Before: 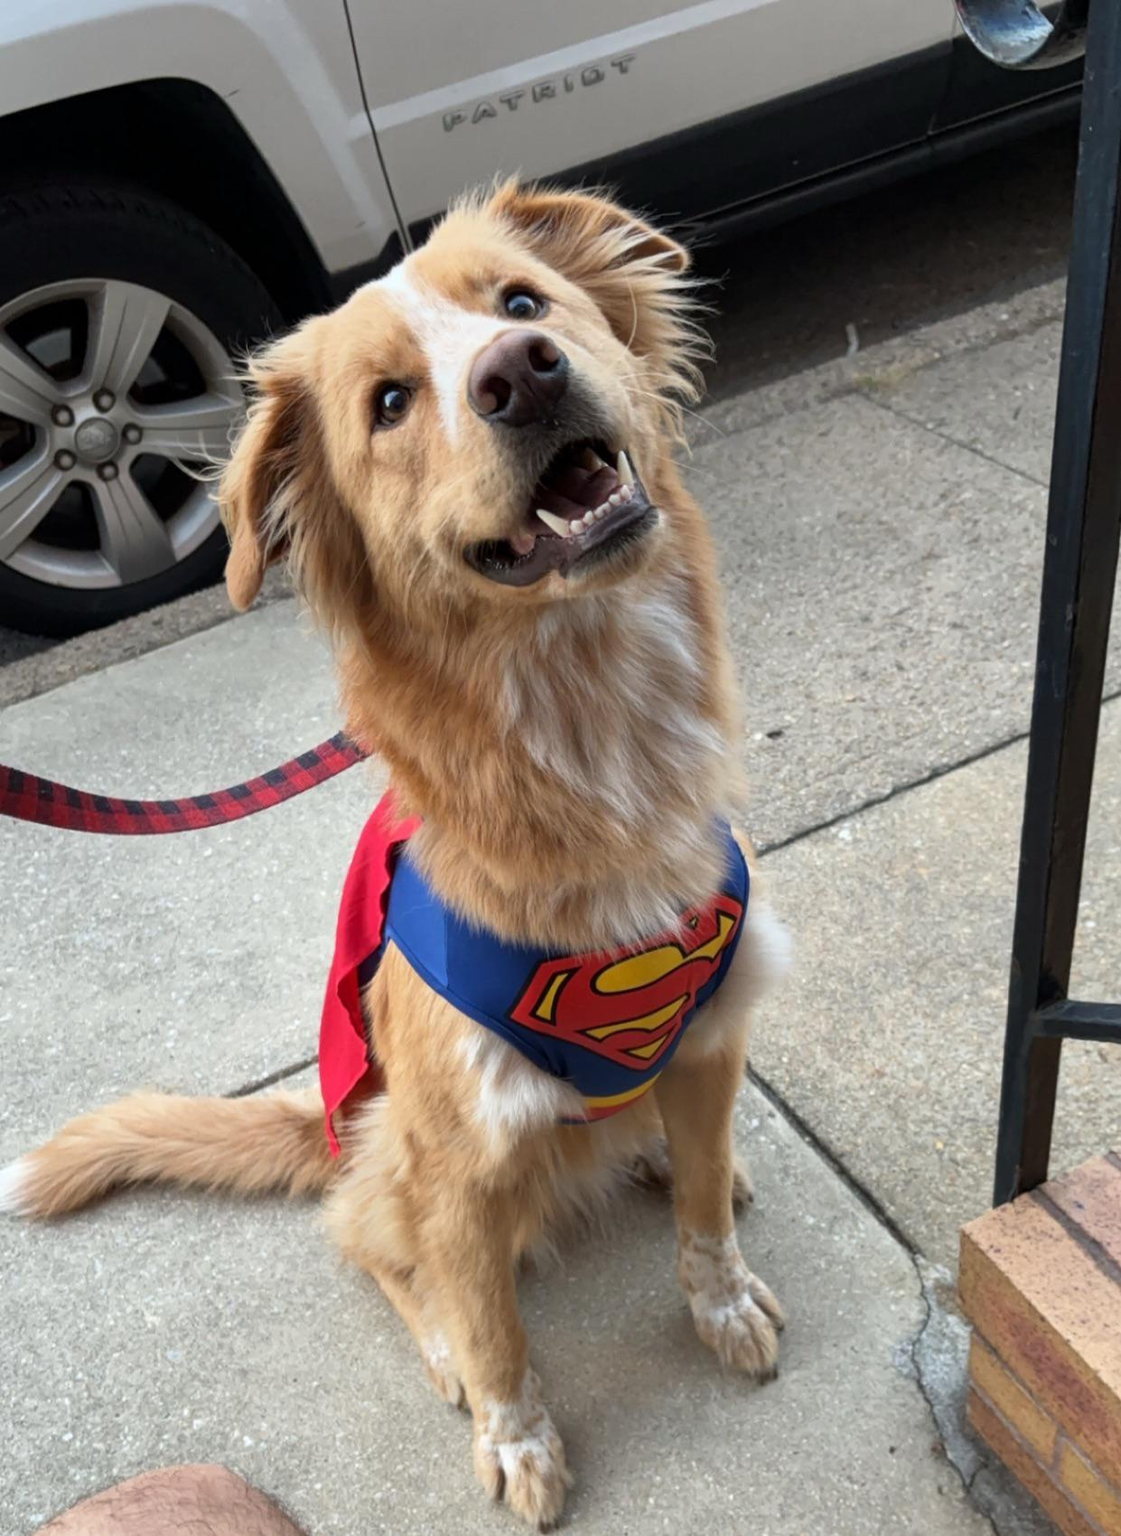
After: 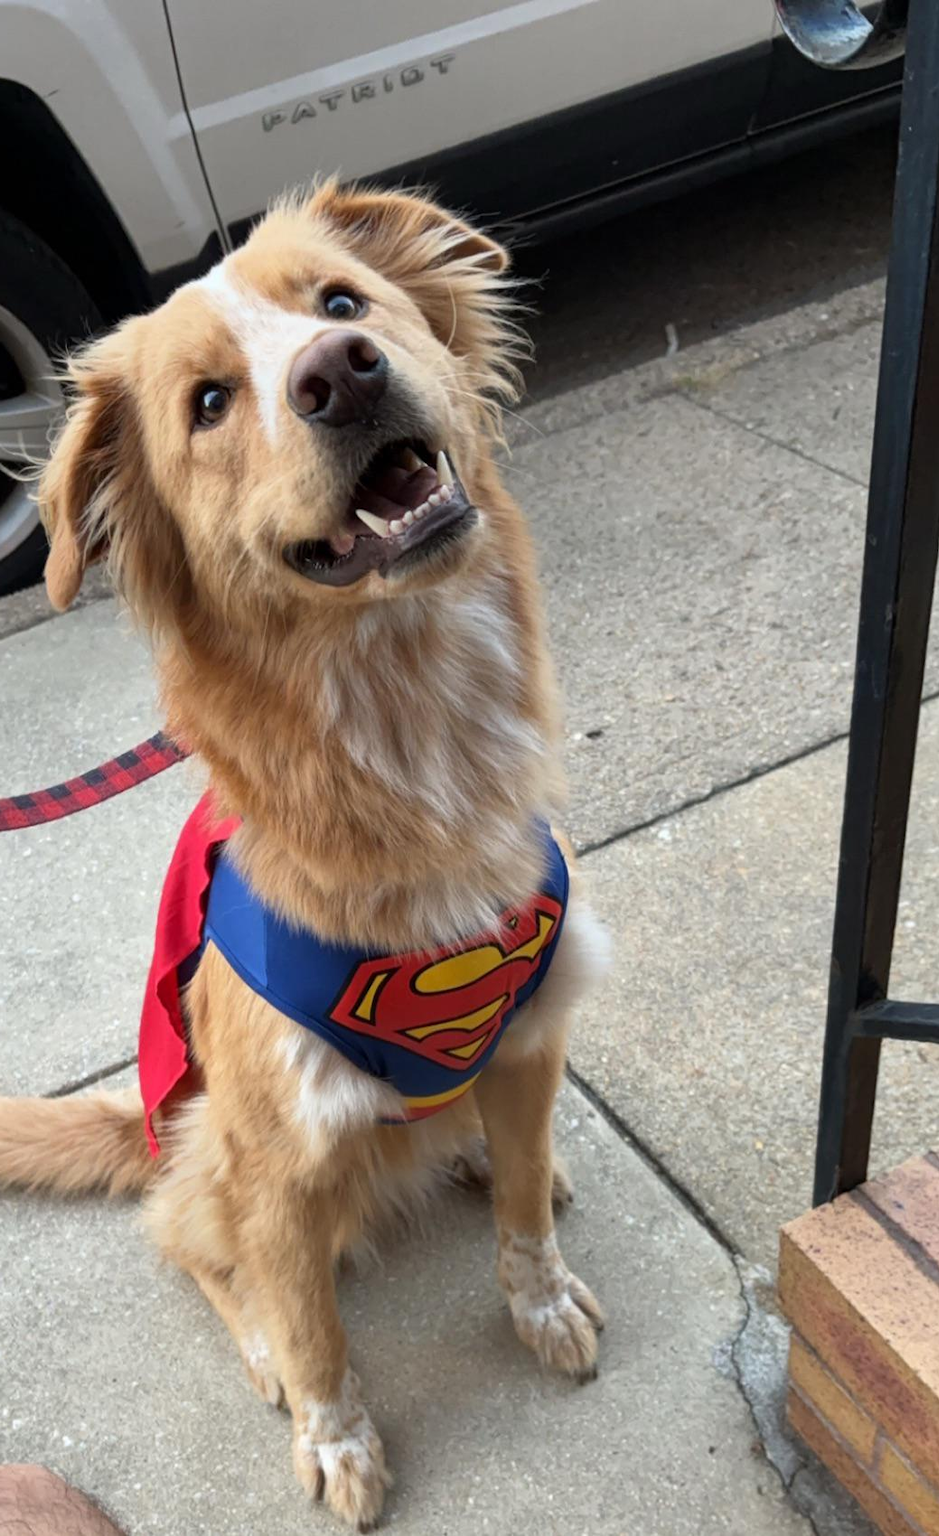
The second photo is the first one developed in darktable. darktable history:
crop: left 16.145%
white balance: emerald 1
